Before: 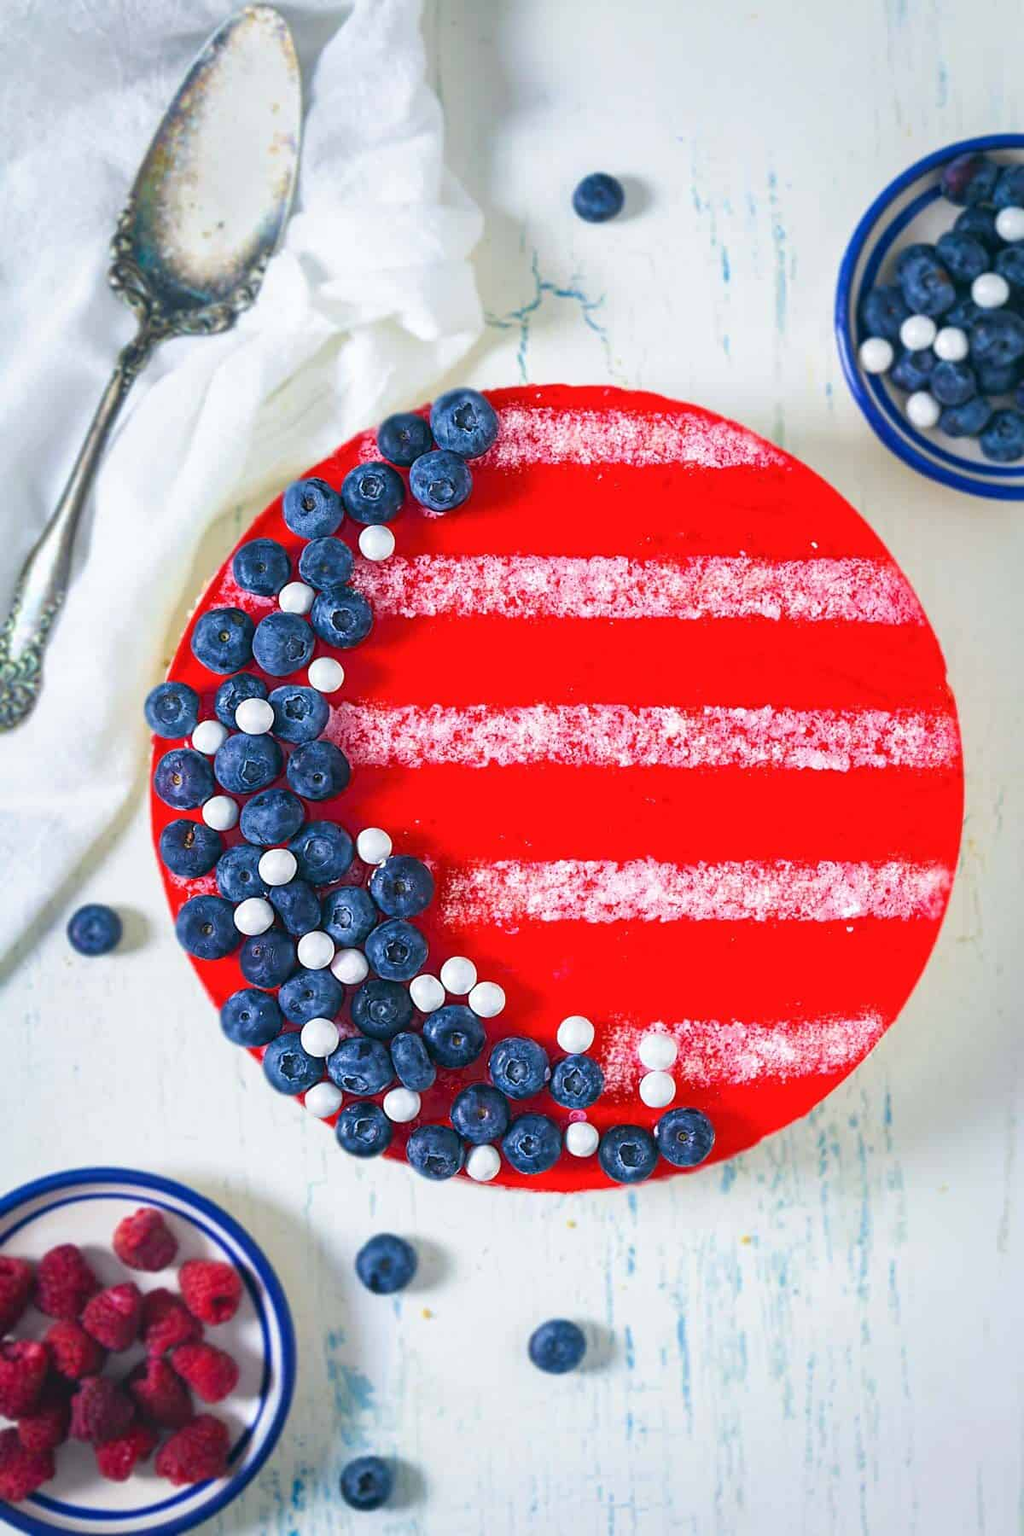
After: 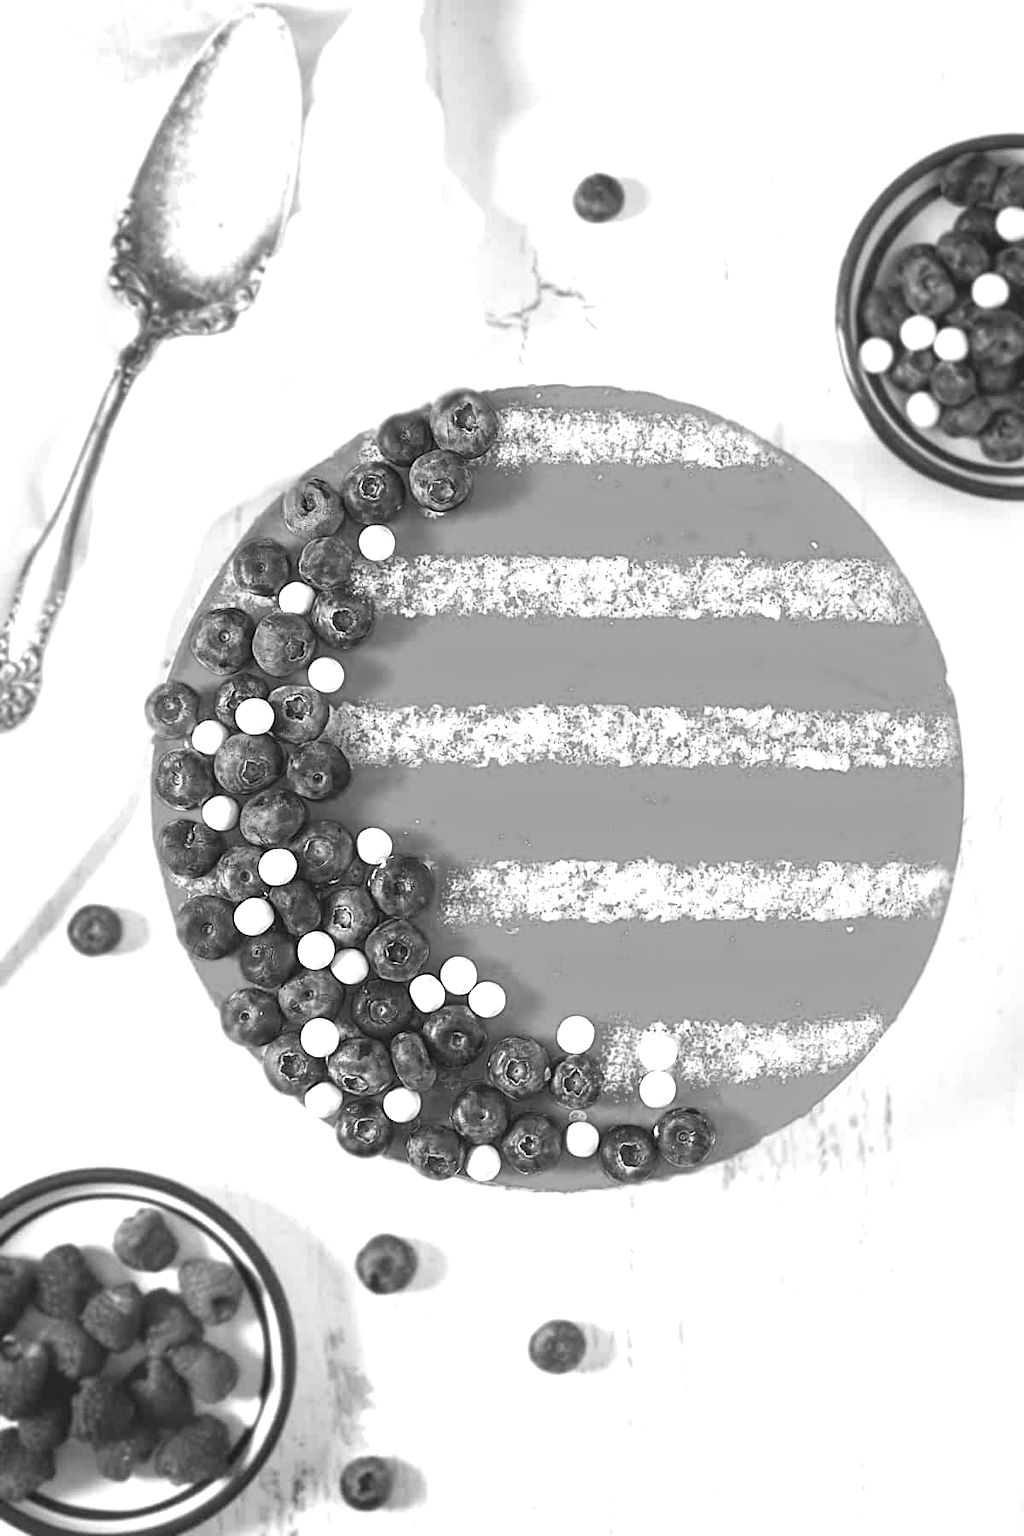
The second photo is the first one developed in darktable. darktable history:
color correction: highlights a* 6.27, highlights b* 8.19, shadows a* 5.94, shadows b* 7.23, saturation 0.9
exposure: black level correction 0, exposure 0.877 EV, compensate exposure bias true, compensate highlight preservation false
white balance: red 1.004, blue 1.024
monochrome: a 16.01, b -2.65, highlights 0.52
